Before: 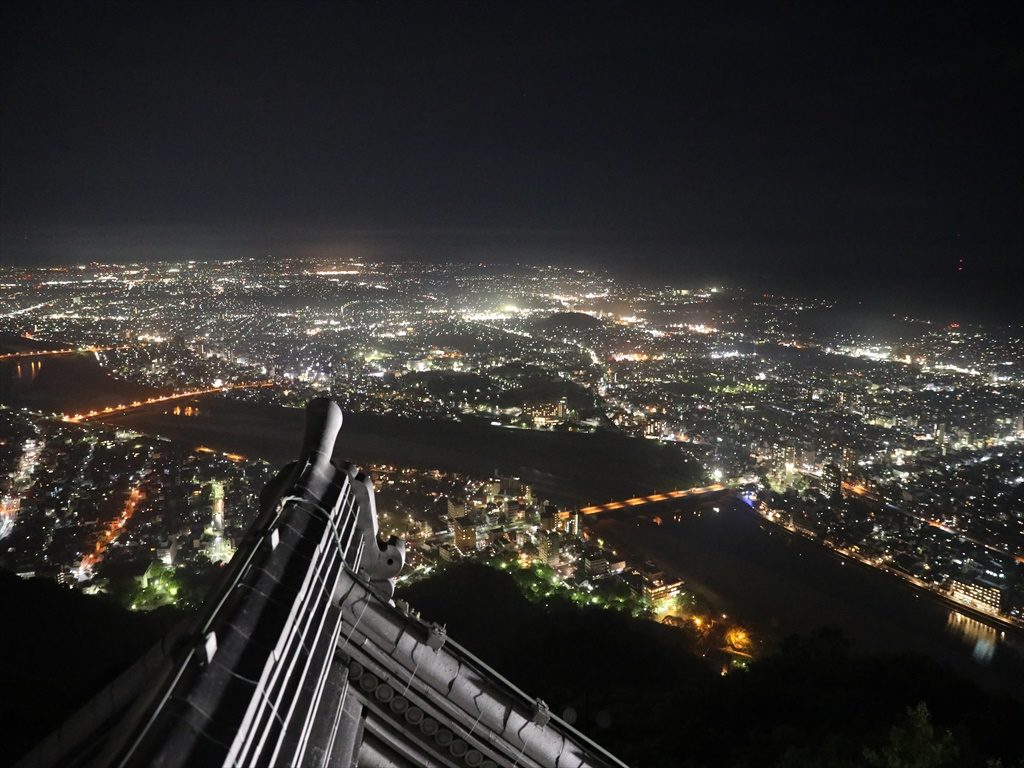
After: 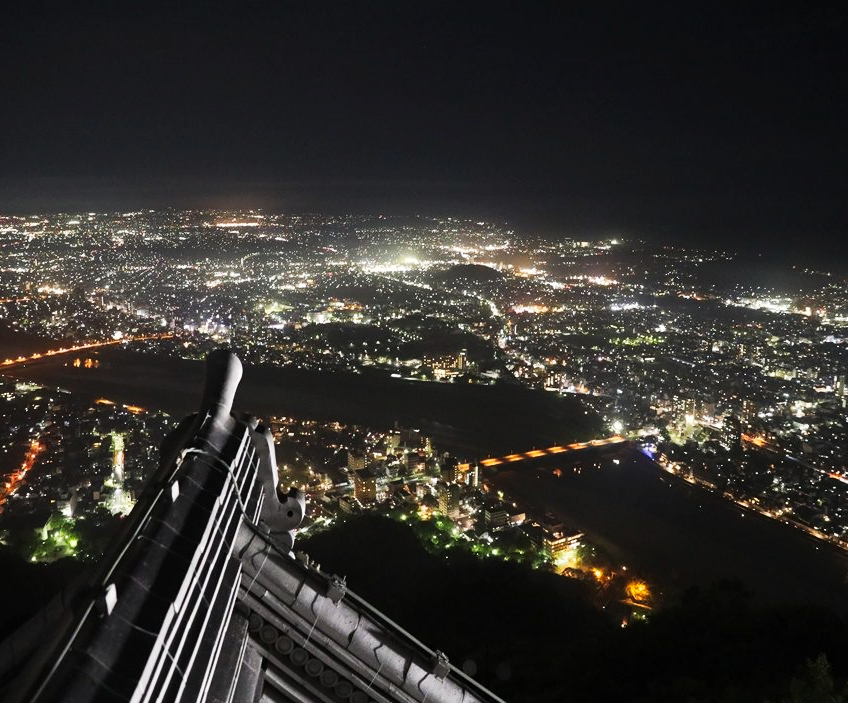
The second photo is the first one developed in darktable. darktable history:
tone curve: curves: ch0 [(0, 0) (0.003, 0.003) (0.011, 0.012) (0.025, 0.023) (0.044, 0.04) (0.069, 0.056) (0.1, 0.082) (0.136, 0.107) (0.177, 0.144) (0.224, 0.186) (0.277, 0.237) (0.335, 0.297) (0.399, 0.37) (0.468, 0.465) (0.543, 0.567) (0.623, 0.68) (0.709, 0.782) (0.801, 0.86) (0.898, 0.924) (1, 1)], preserve colors none
crop: left 9.807%, top 6.259%, right 7.334%, bottom 2.177%
